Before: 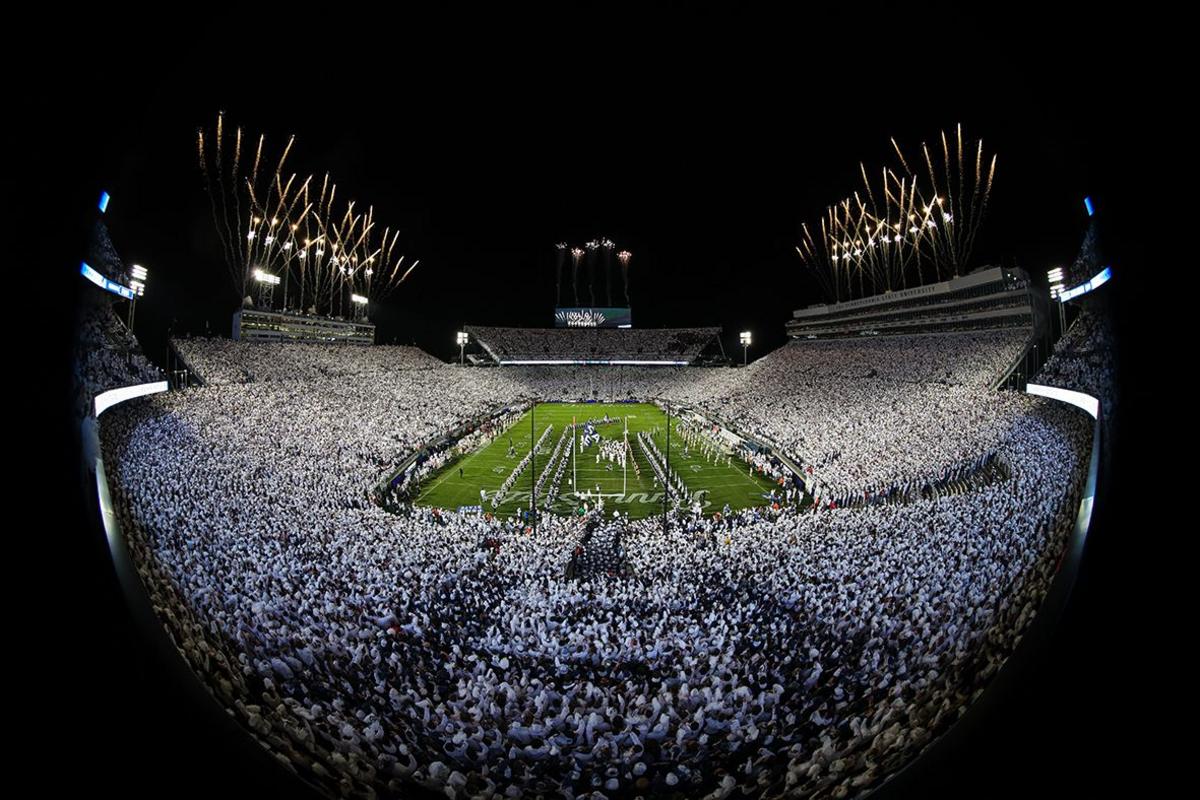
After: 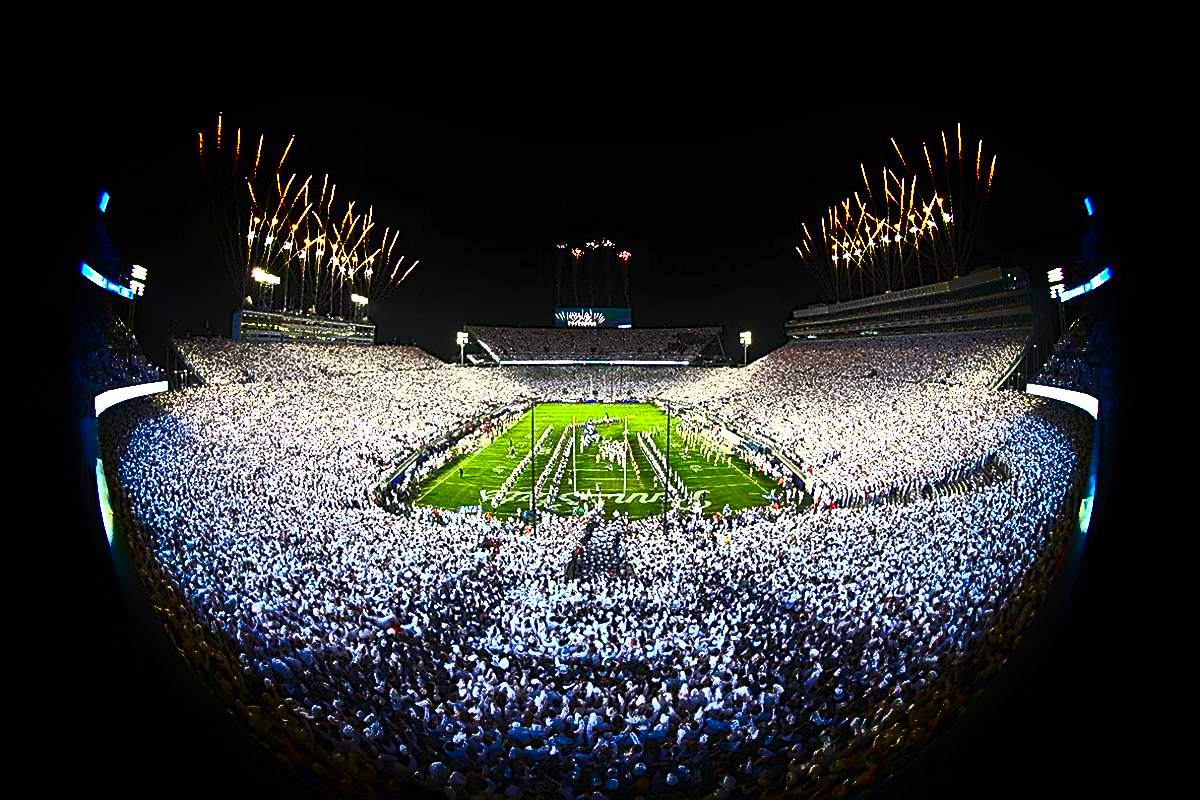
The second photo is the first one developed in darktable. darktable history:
contrast brightness saturation: contrast 1, brightness 1, saturation 1
sharpen: on, module defaults
shadows and highlights: shadows -88.03, highlights -35.45, shadows color adjustment 99.15%, highlights color adjustment 0%, soften with gaussian
